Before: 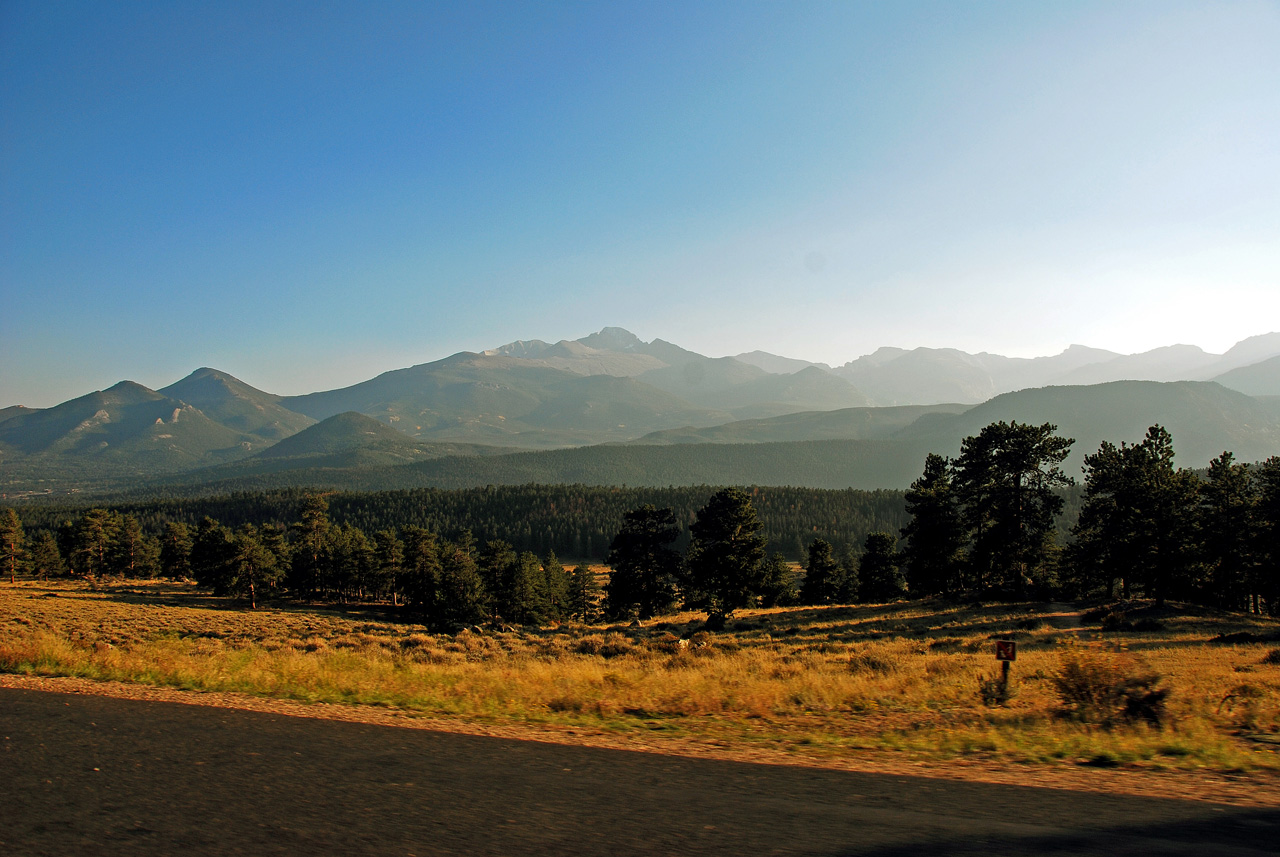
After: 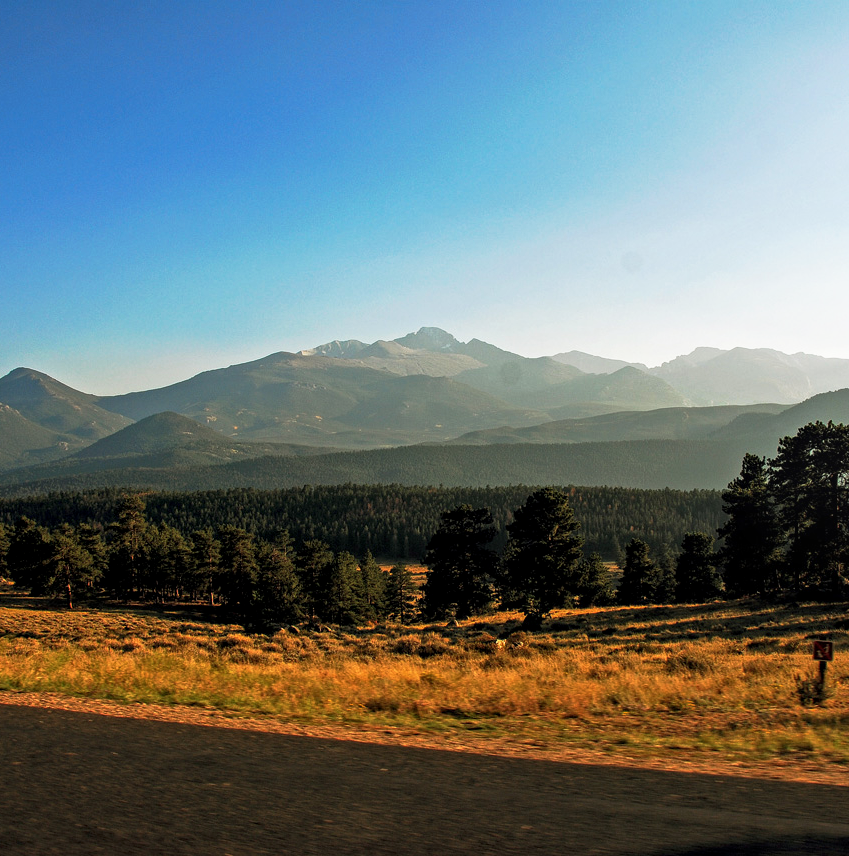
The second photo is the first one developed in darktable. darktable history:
local contrast: on, module defaults
base curve: curves: ch0 [(0, 0) (0.257, 0.25) (0.482, 0.586) (0.757, 0.871) (1, 1)], preserve colors none
crop and rotate: left 14.313%, right 19.344%
